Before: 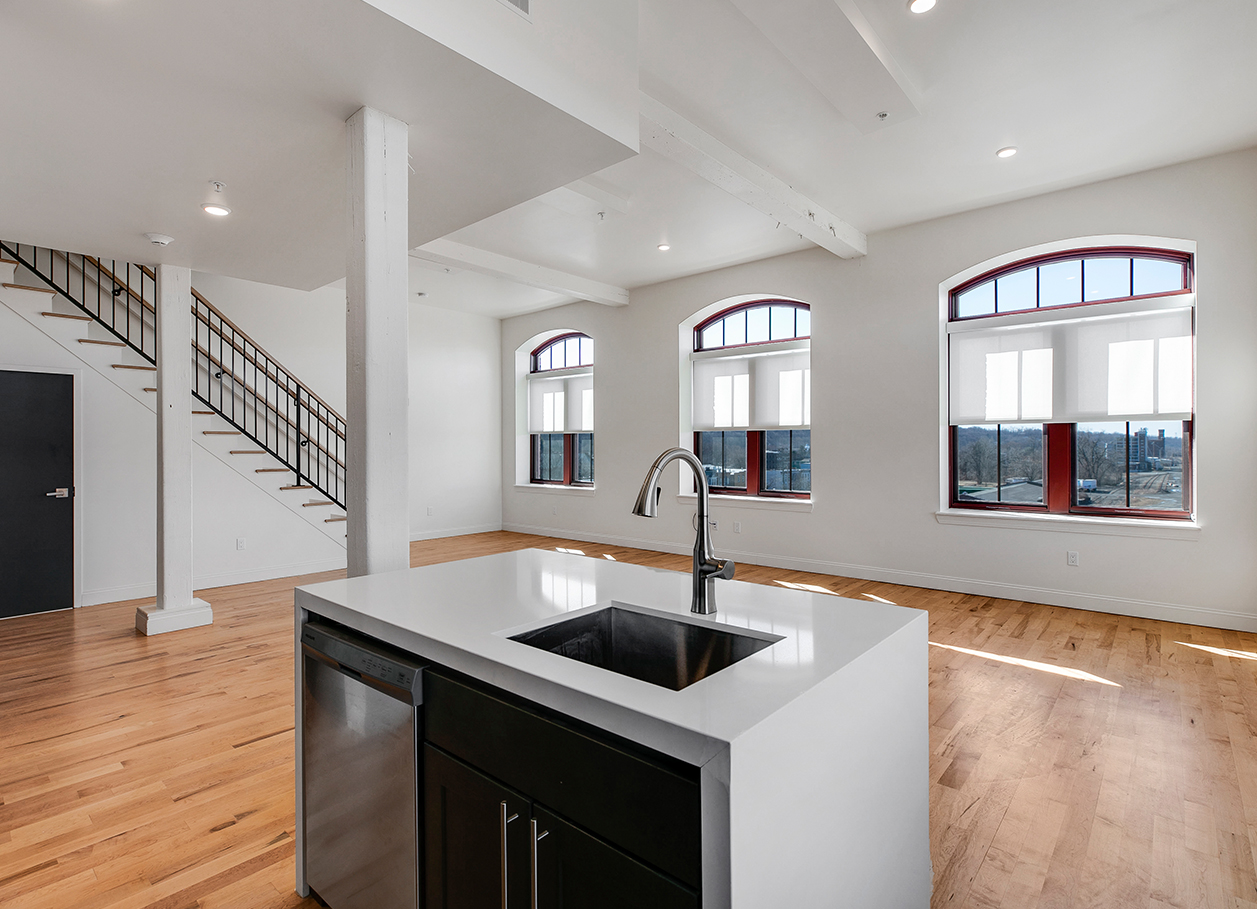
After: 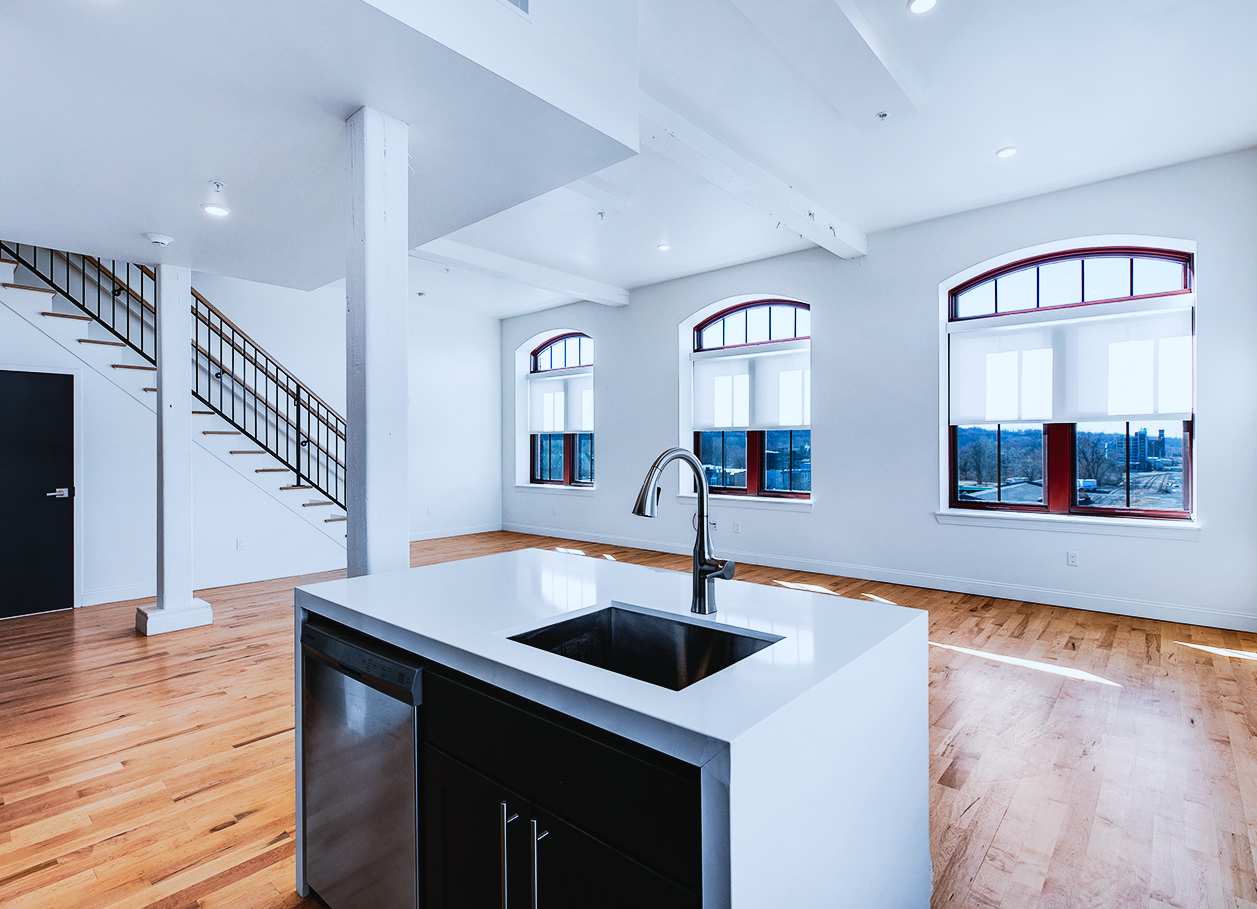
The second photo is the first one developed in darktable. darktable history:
color calibration: illuminant custom, x 0.389, y 0.387, temperature 3818.68 K
tone curve: curves: ch0 [(0, 0.023) (0.132, 0.075) (0.251, 0.186) (0.463, 0.461) (0.662, 0.757) (0.854, 0.909) (1, 0.973)]; ch1 [(0, 0) (0.447, 0.411) (0.483, 0.469) (0.498, 0.496) (0.518, 0.514) (0.561, 0.579) (0.604, 0.645) (0.669, 0.73) (0.819, 0.93) (1, 1)]; ch2 [(0, 0) (0.307, 0.315) (0.425, 0.438) (0.483, 0.477) (0.503, 0.503) (0.526, 0.534) (0.567, 0.569) (0.617, 0.674) (0.703, 0.797) (0.985, 0.966)], preserve colors none
